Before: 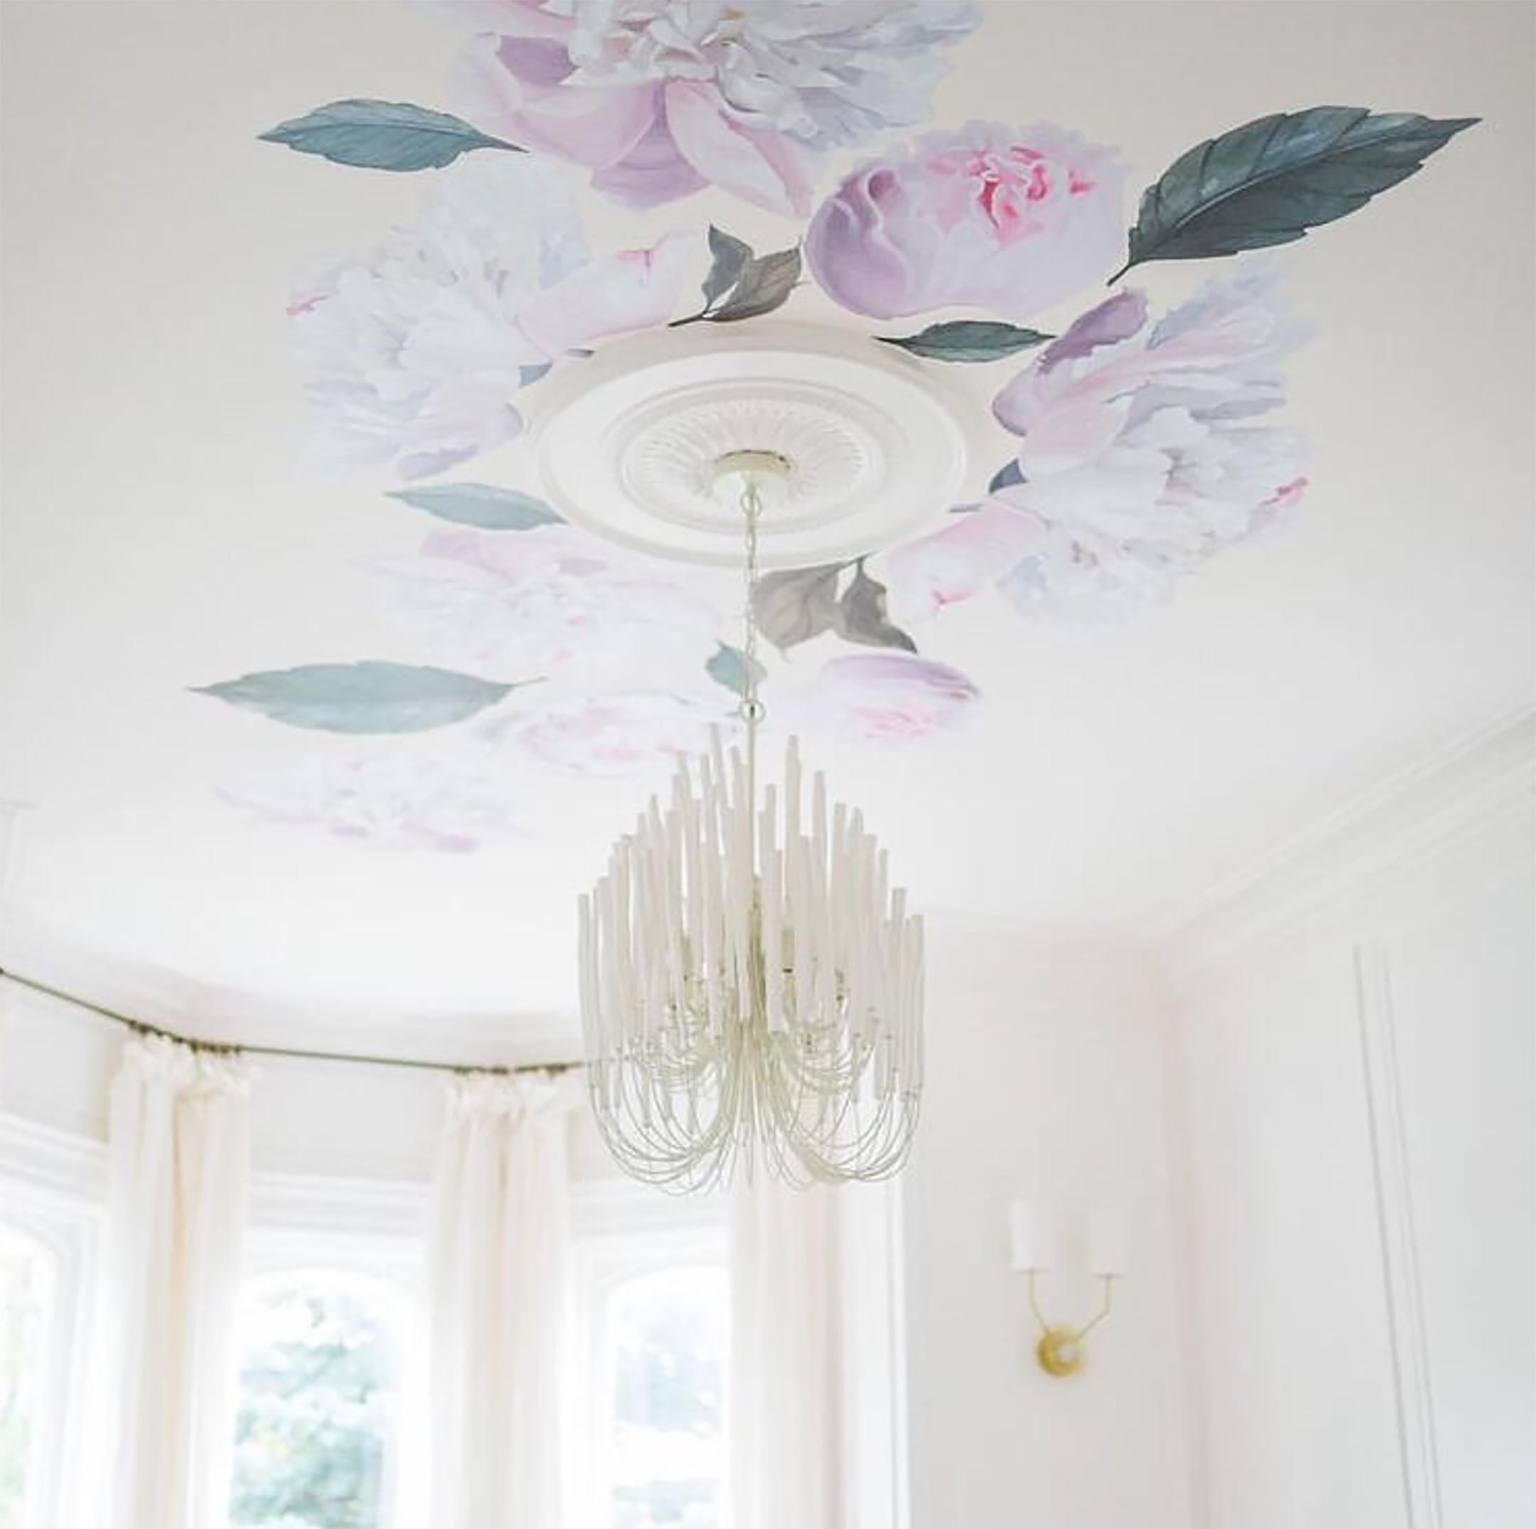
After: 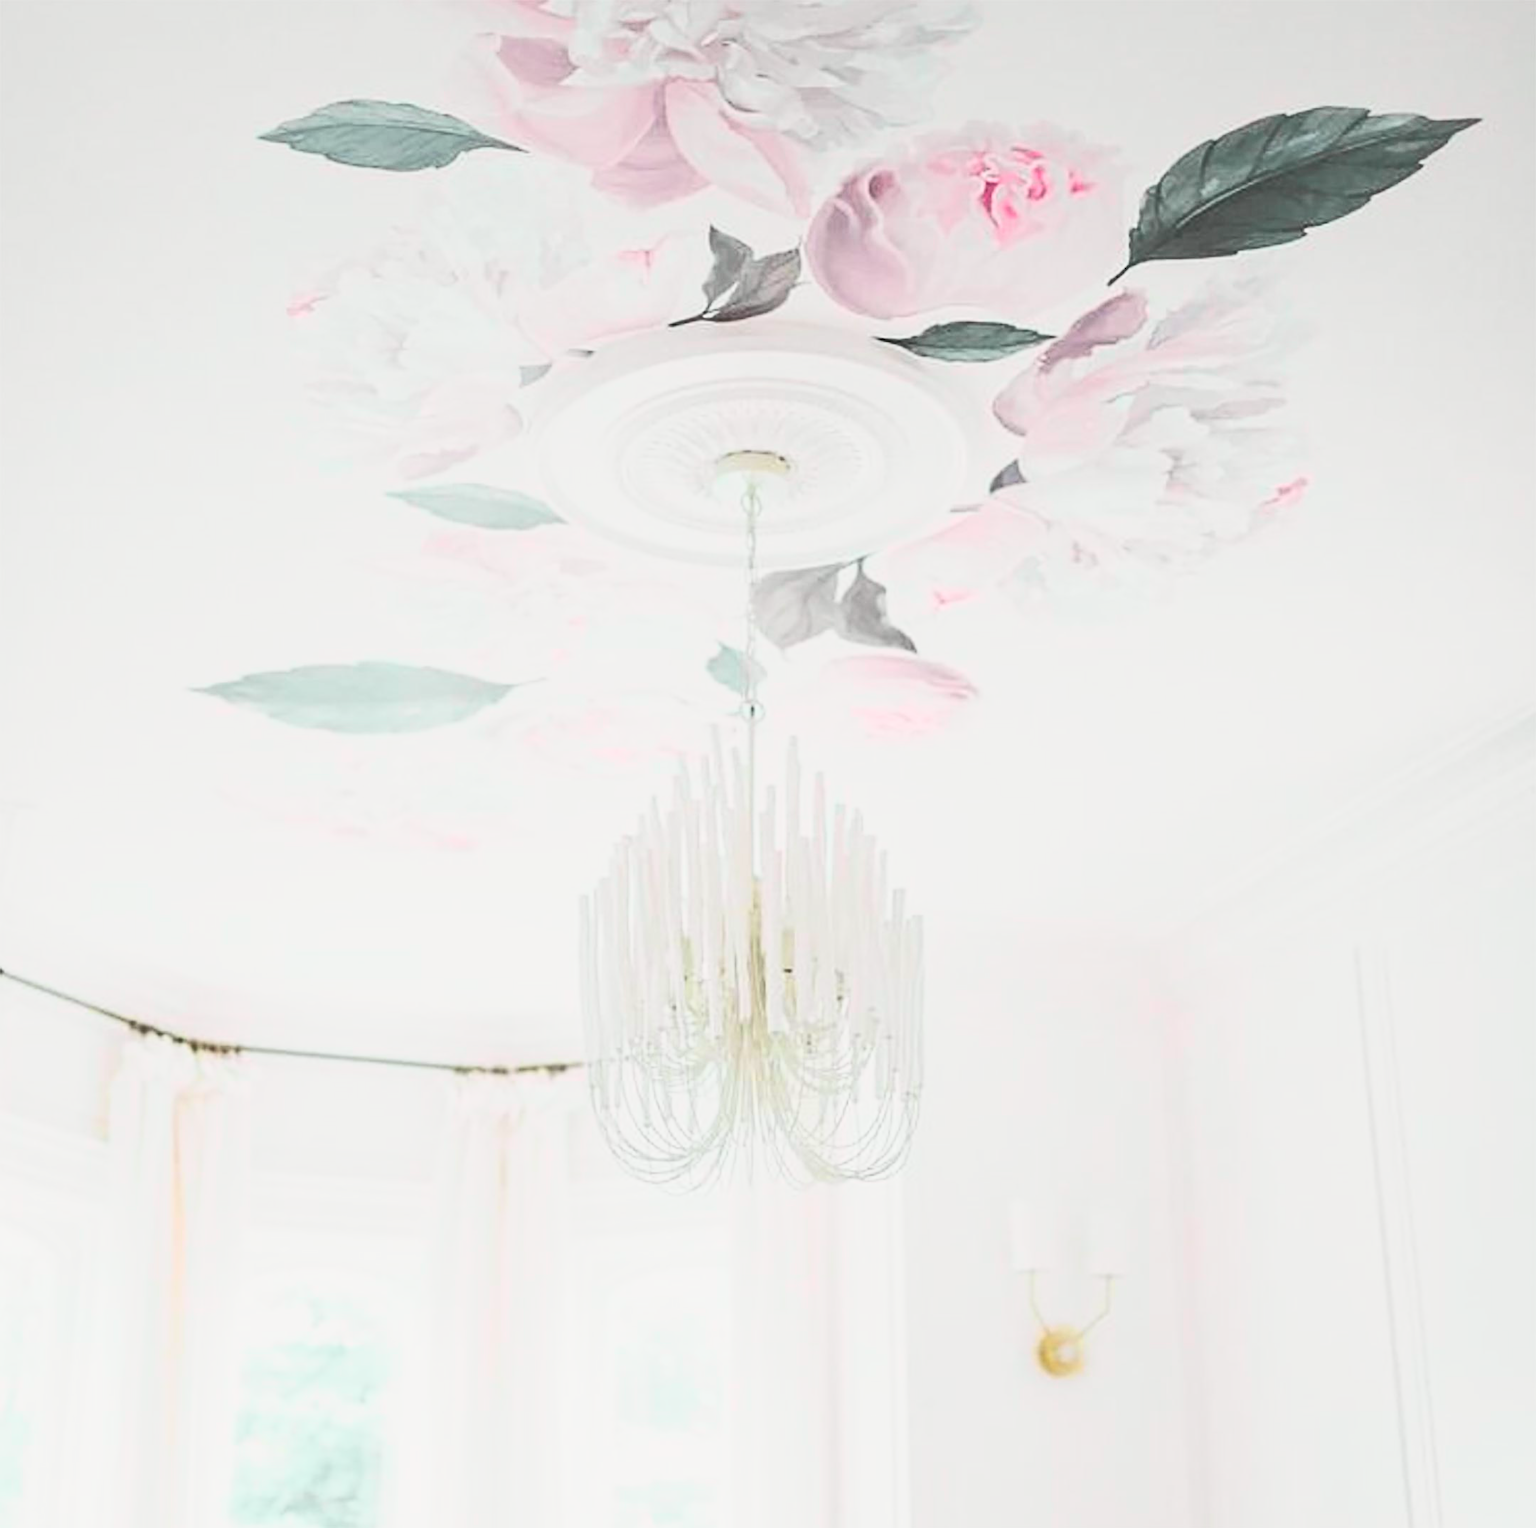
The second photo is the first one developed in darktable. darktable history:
tone curve: curves: ch0 [(0, 0.026) (0.172, 0.194) (0.398, 0.437) (0.469, 0.544) (0.612, 0.741) (0.845, 0.926) (1, 0.968)]; ch1 [(0, 0) (0.437, 0.453) (0.472, 0.467) (0.502, 0.502) (0.531, 0.537) (0.574, 0.583) (0.617, 0.64) (0.699, 0.749) (0.859, 0.919) (1, 1)]; ch2 [(0, 0) (0.33, 0.301) (0.421, 0.443) (0.476, 0.502) (0.511, 0.504) (0.553, 0.55) (0.595, 0.586) (0.664, 0.664) (1, 1)], color space Lab, independent channels, preserve colors none
